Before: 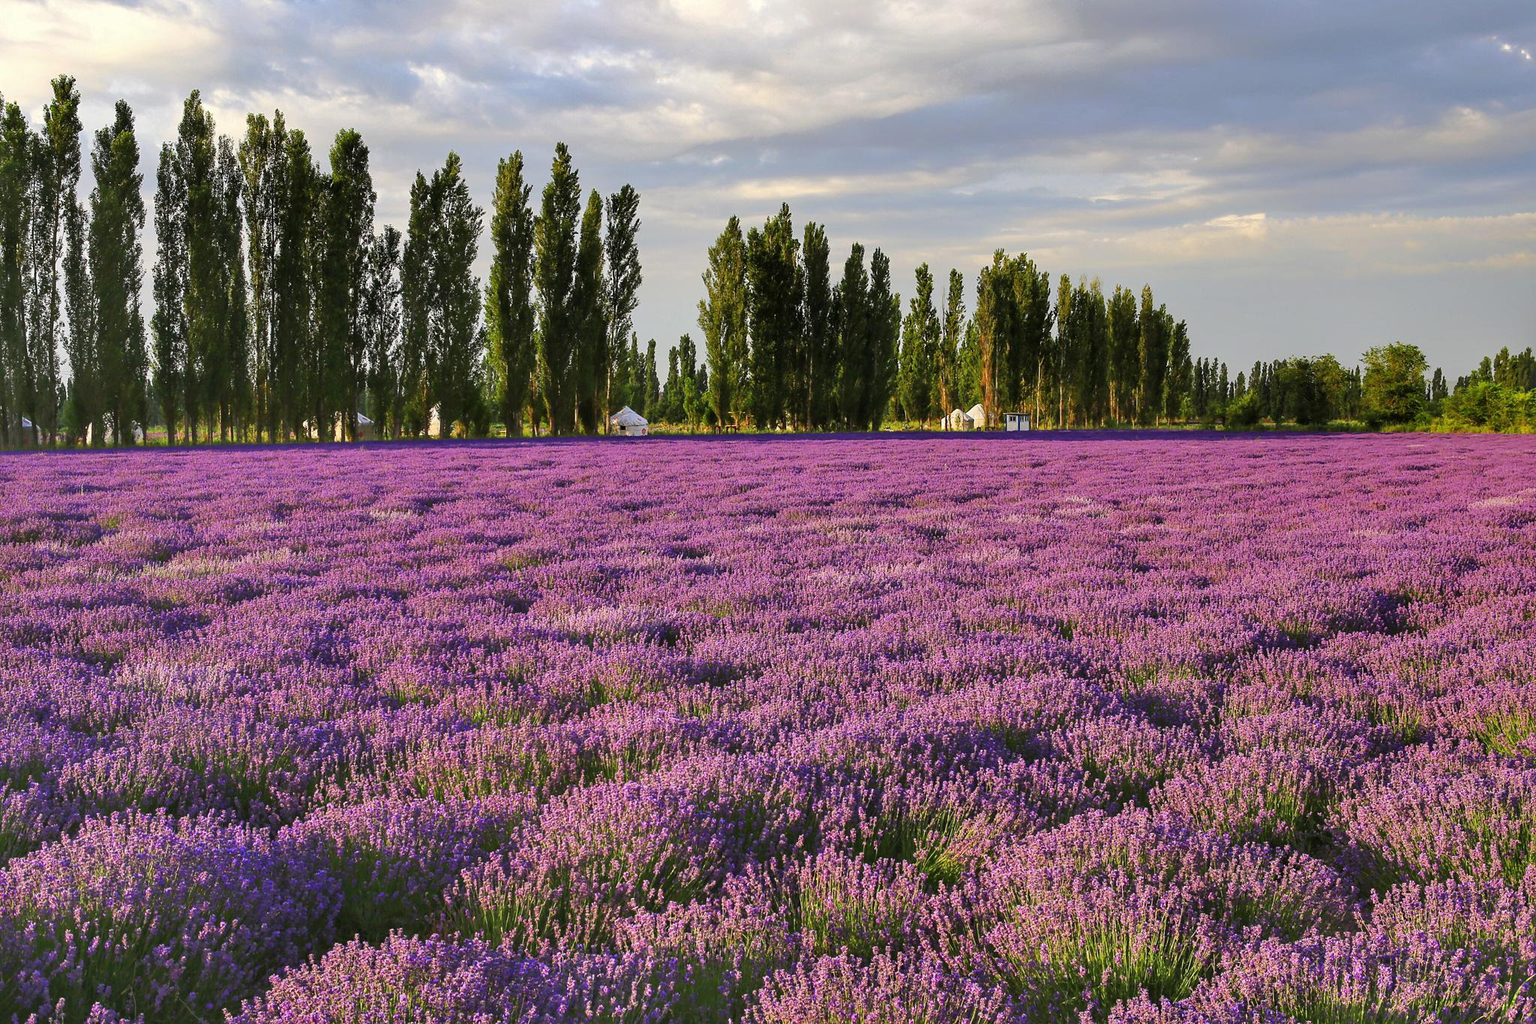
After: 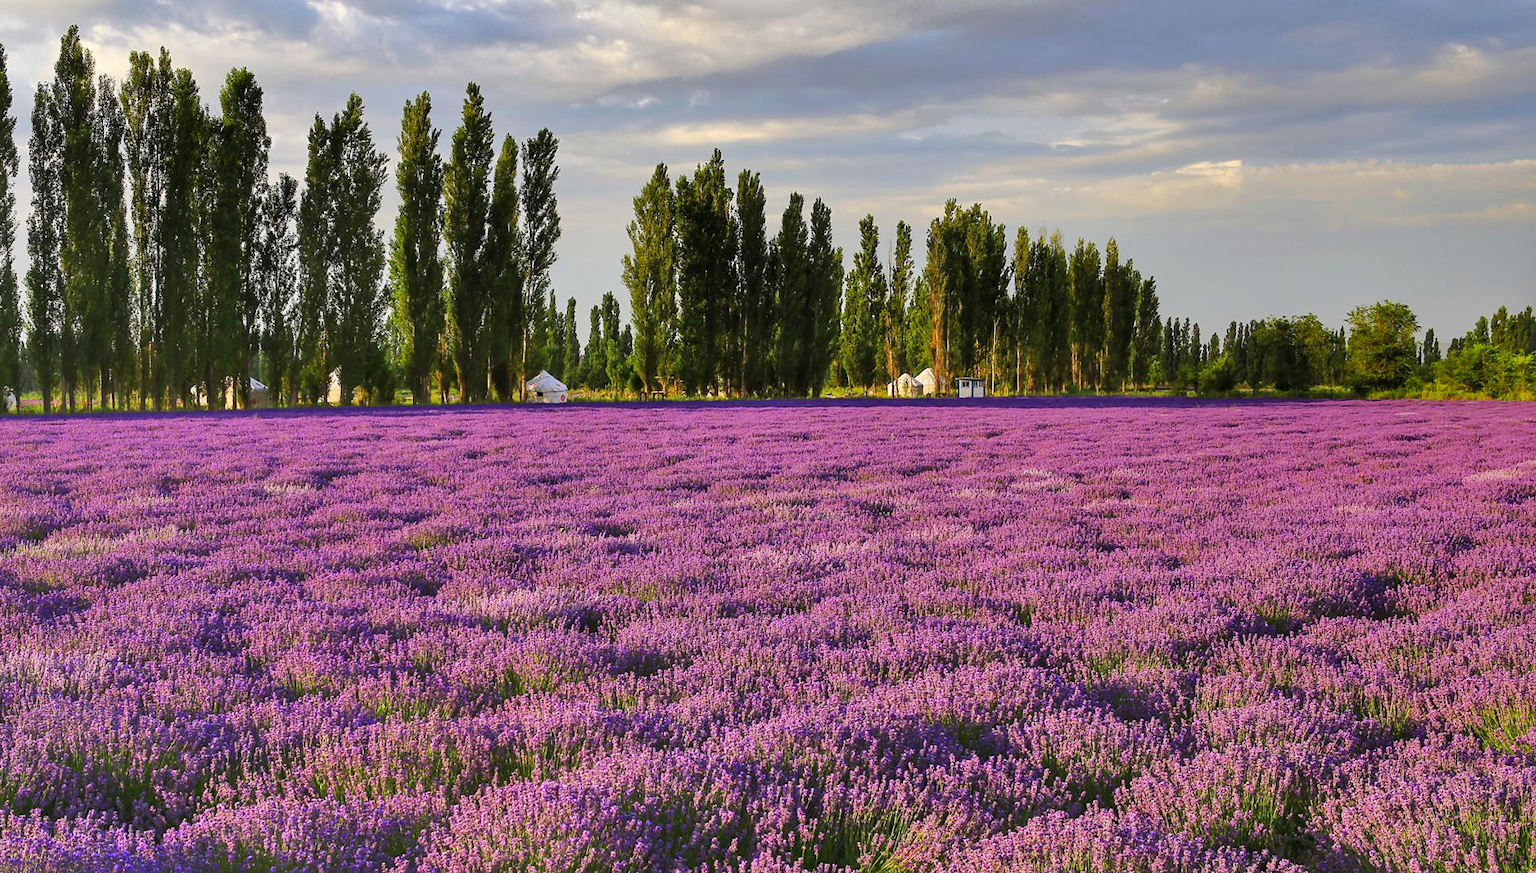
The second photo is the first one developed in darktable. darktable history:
color balance rgb: perceptual saturation grading › global saturation 3.139%, global vibrance 20%
shadows and highlights: soften with gaussian
crop: left 8.393%, top 6.568%, bottom 15.26%
